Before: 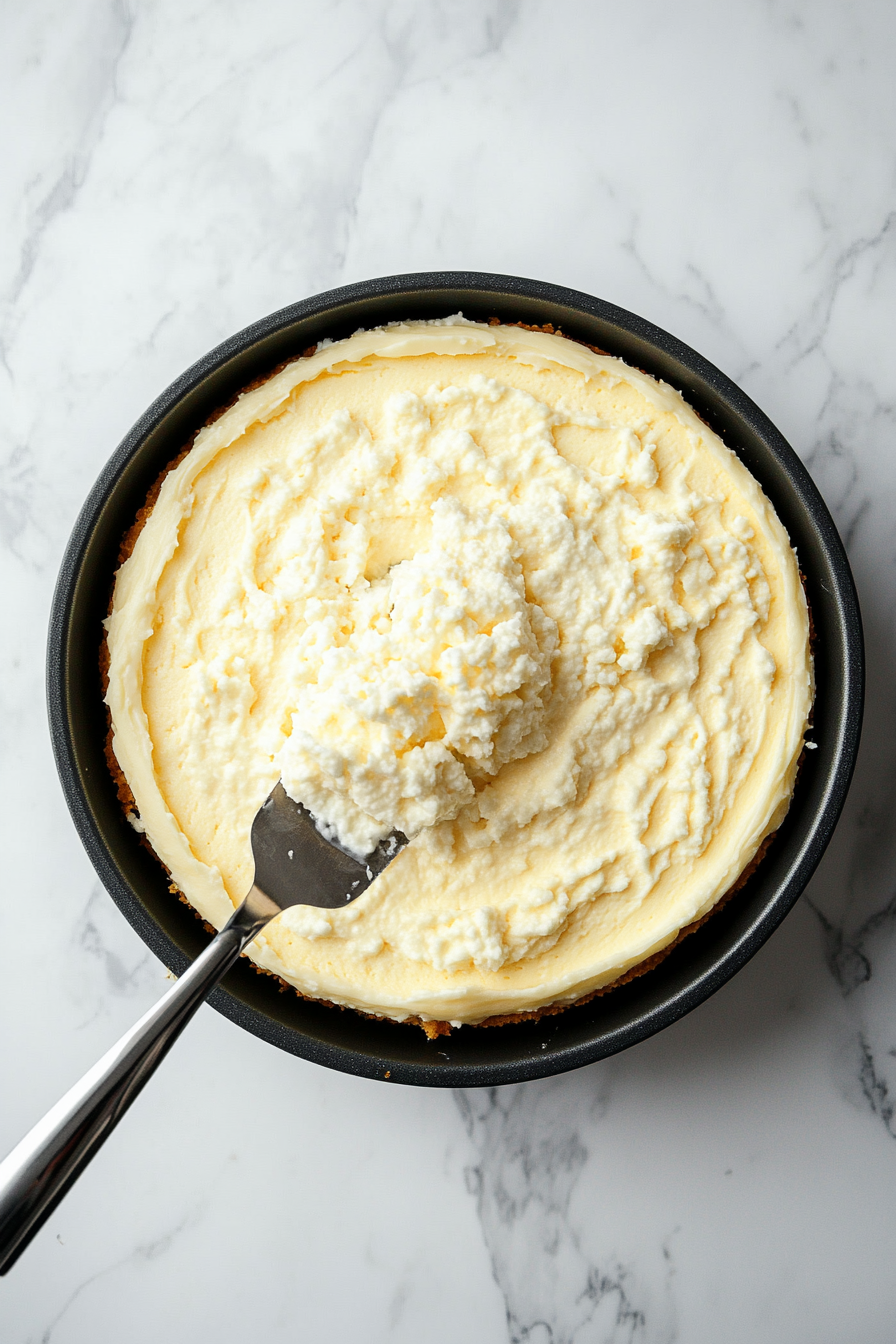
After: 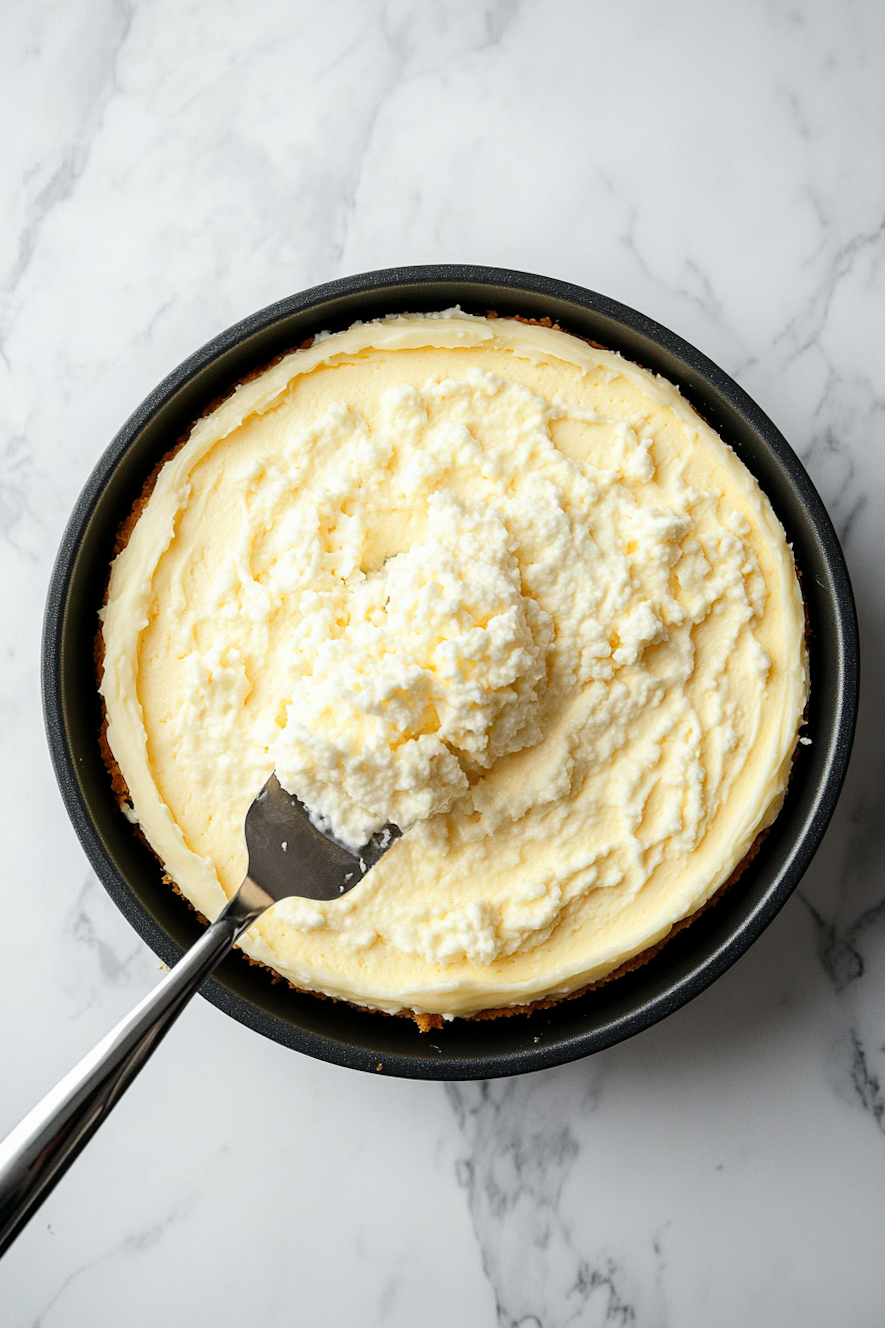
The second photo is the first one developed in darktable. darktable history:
crop and rotate: angle -0.442°
